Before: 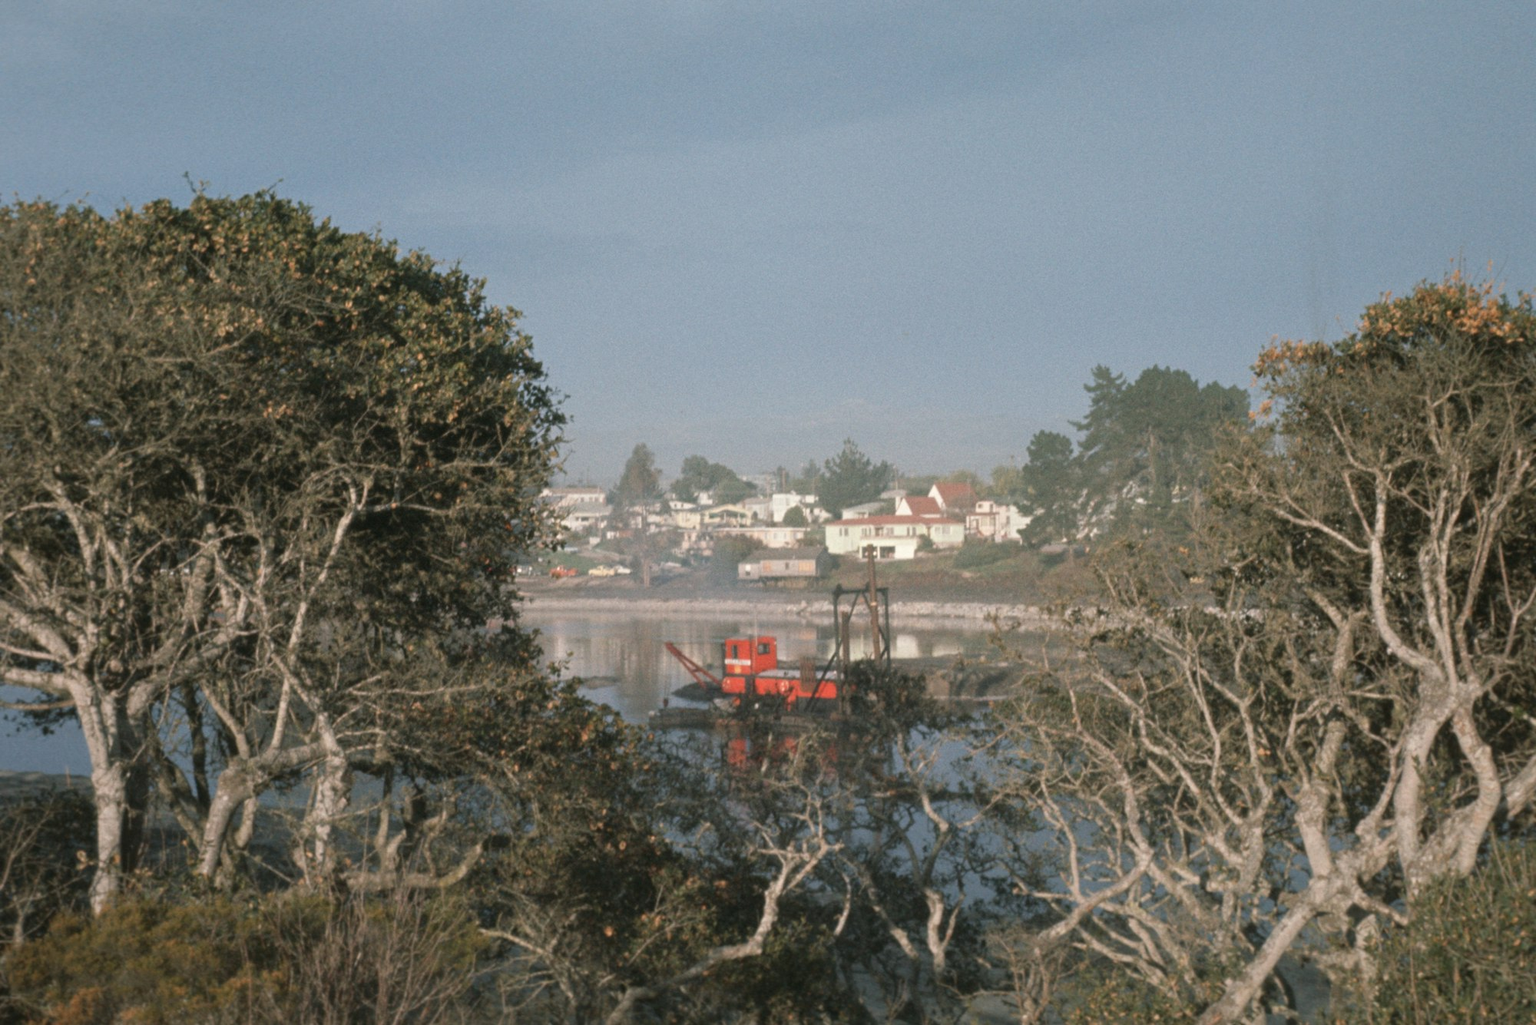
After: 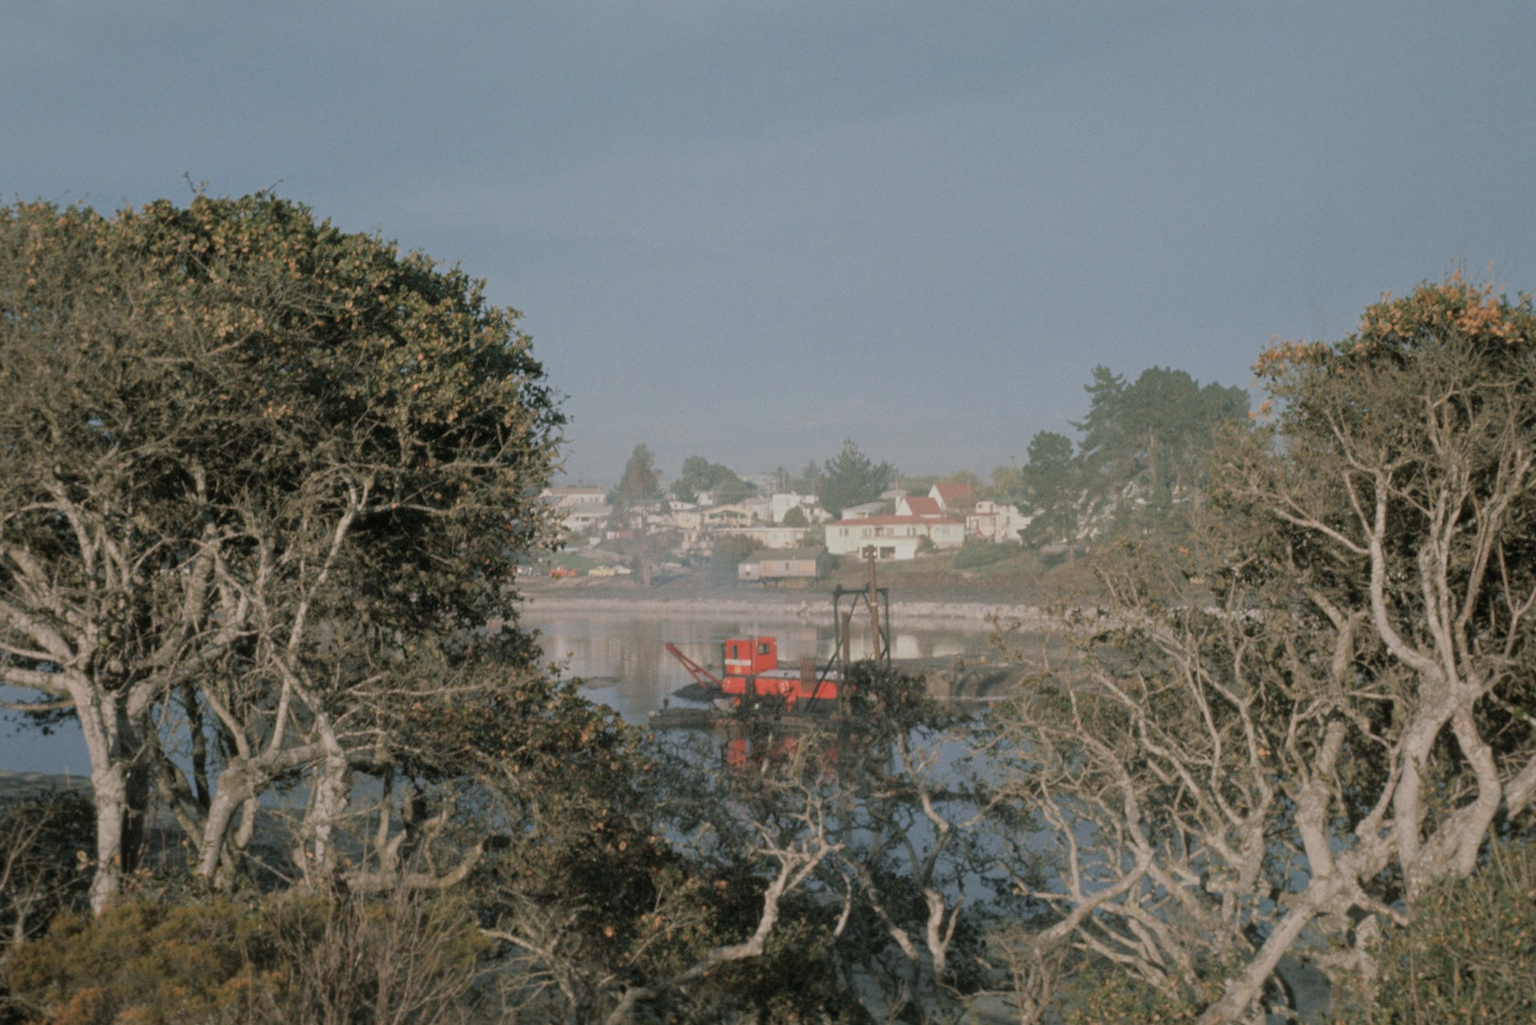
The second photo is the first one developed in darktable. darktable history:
filmic rgb: black relative exposure -8.75 EV, white relative exposure 4.98 EV, target black luminance 0%, hardness 3.77, latitude 65.47%, contrast 0.825, shadows ↔ highlights balance 19.77%
